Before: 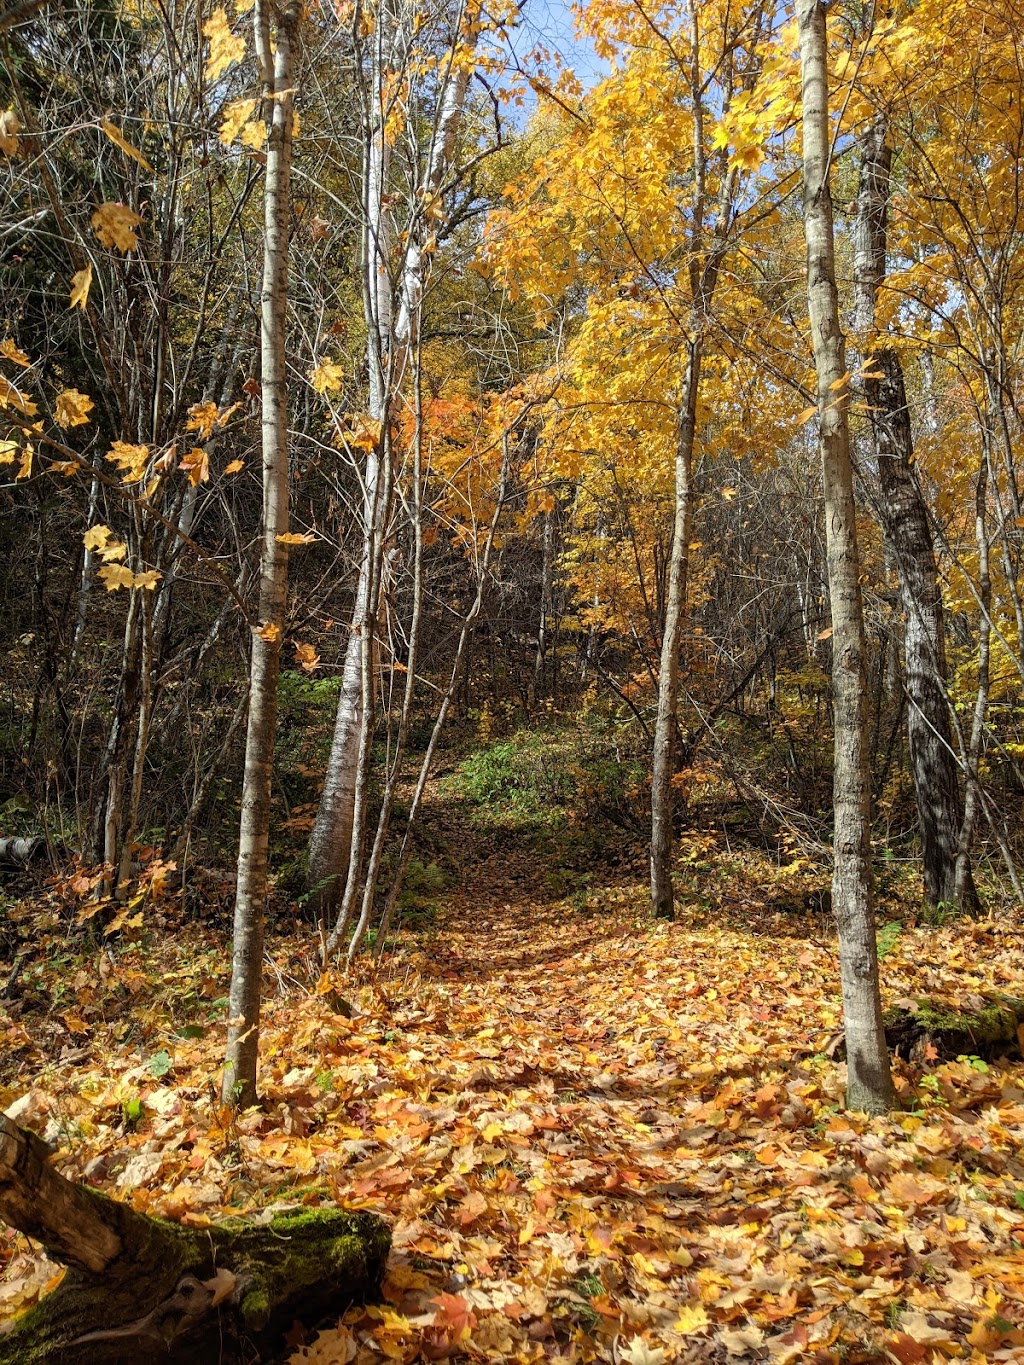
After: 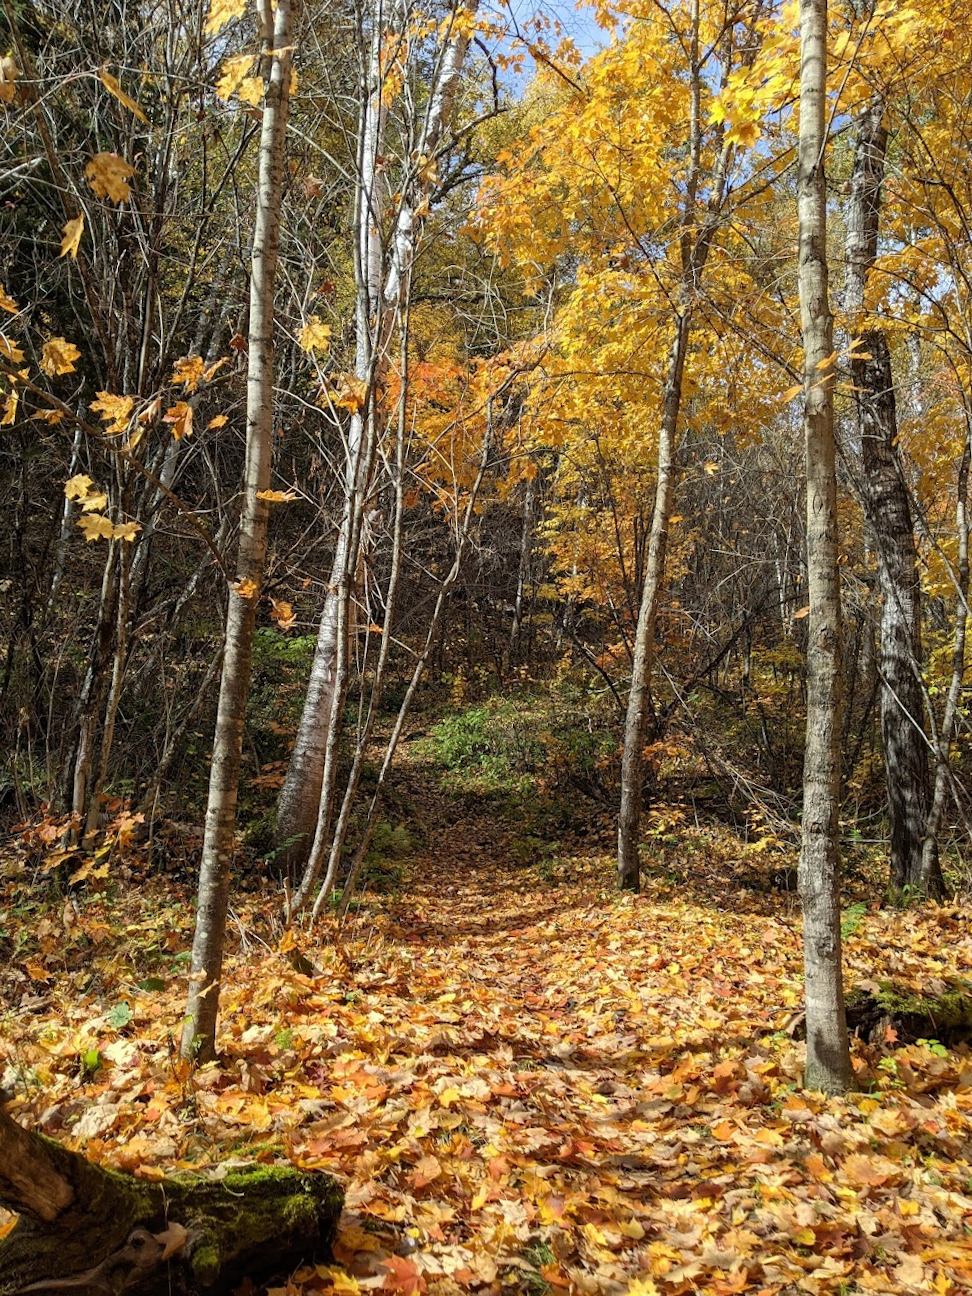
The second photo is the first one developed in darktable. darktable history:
crop and rotate: angle -2.31°
